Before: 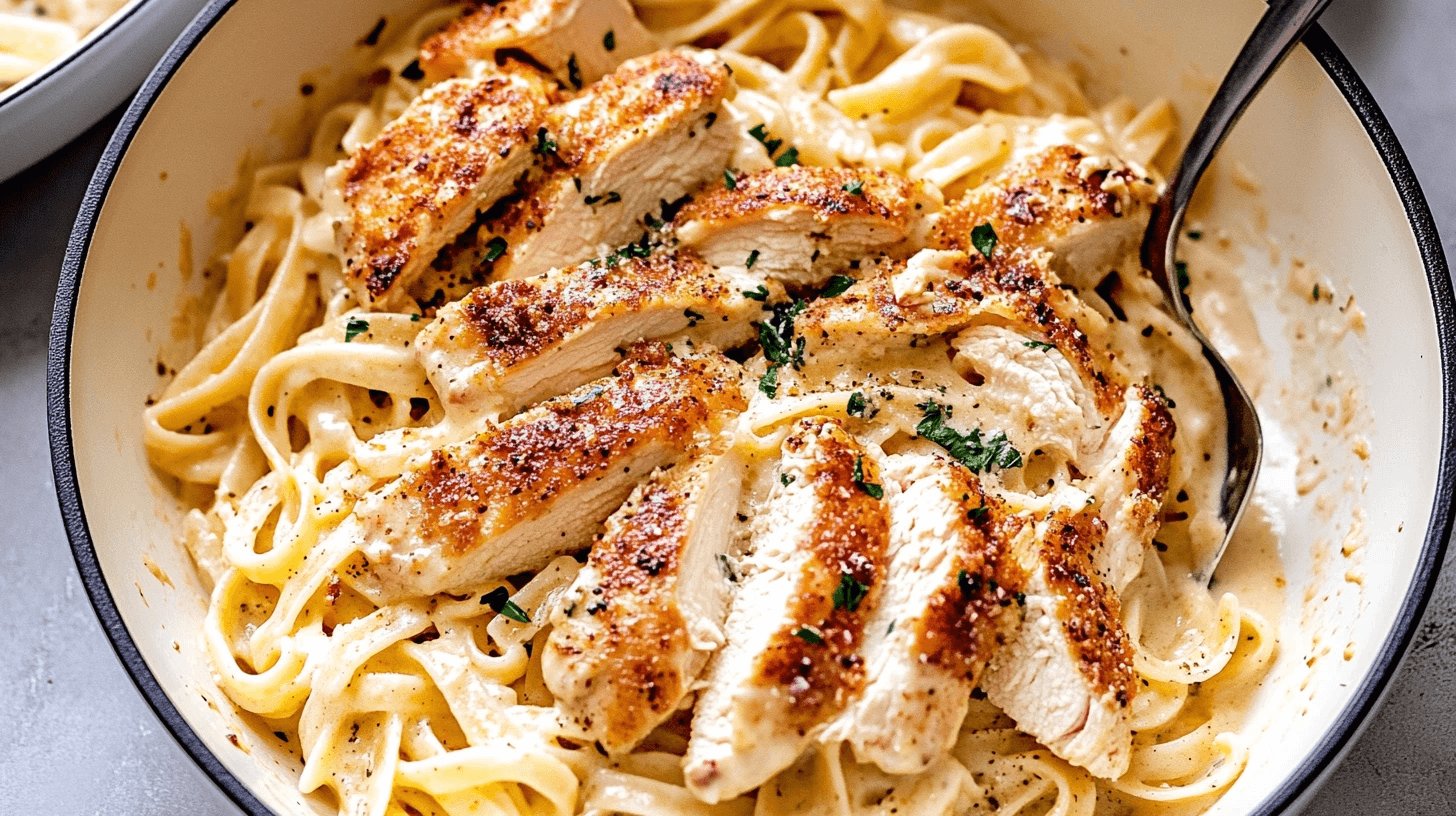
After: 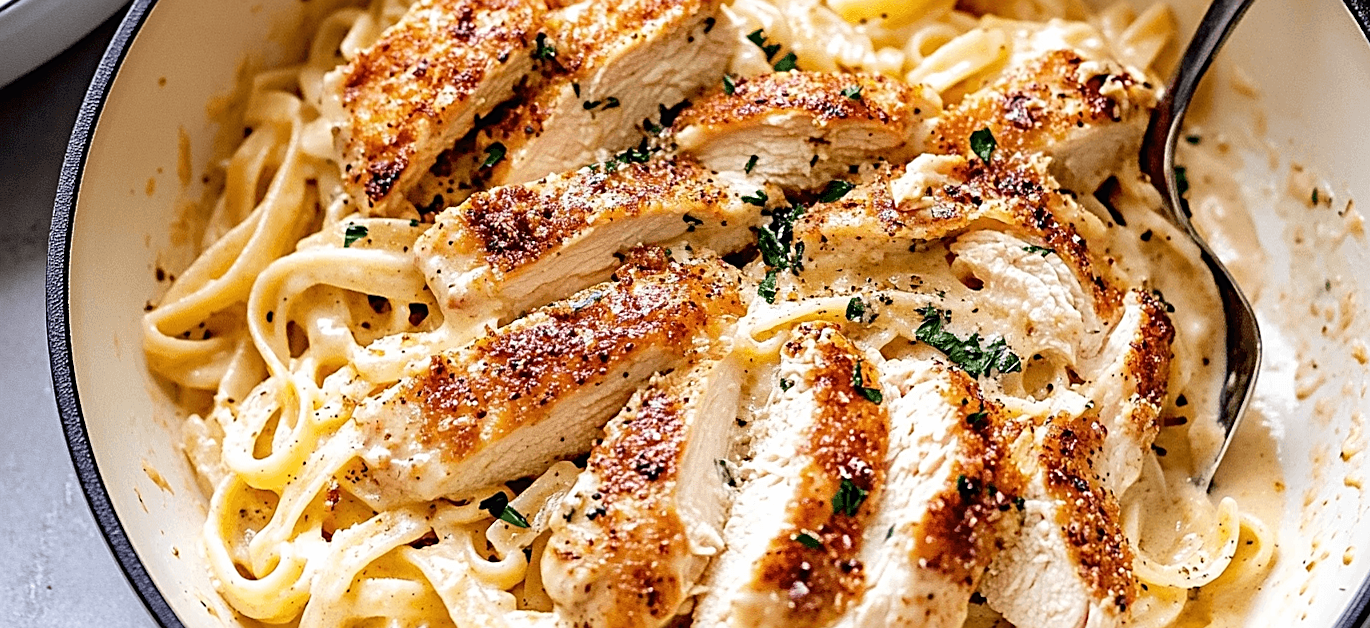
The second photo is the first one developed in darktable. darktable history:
sharpen: on, module defaults
crop and rotate: angle 0.065°, top 11.621%, right 5.666%, bottom 11.139%
